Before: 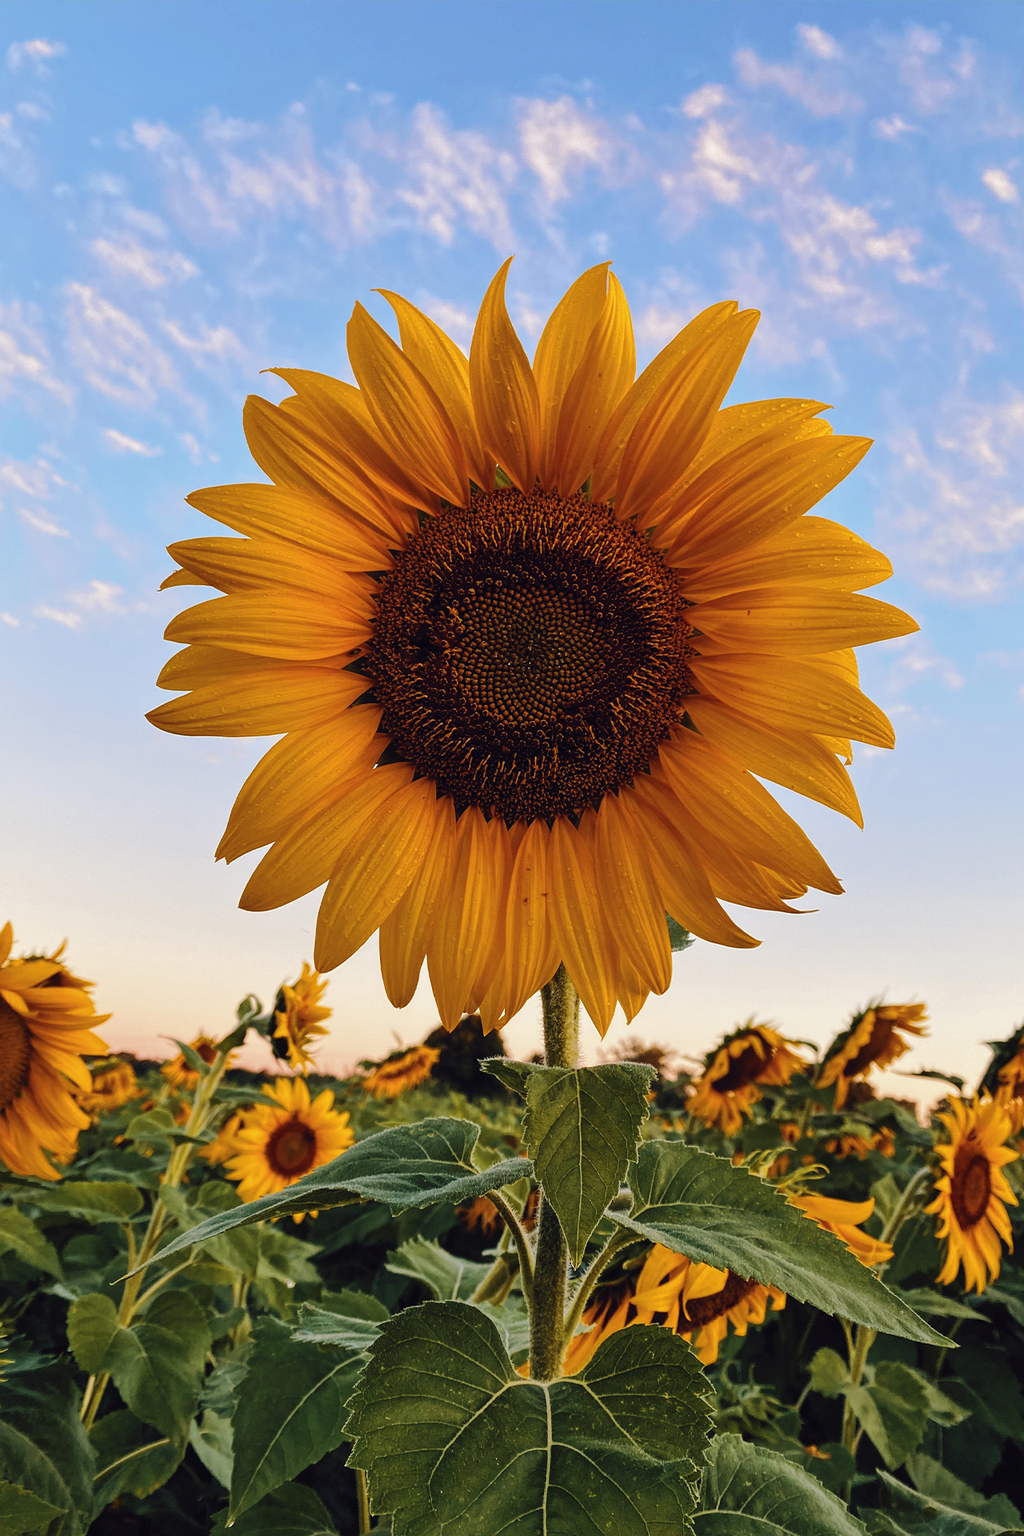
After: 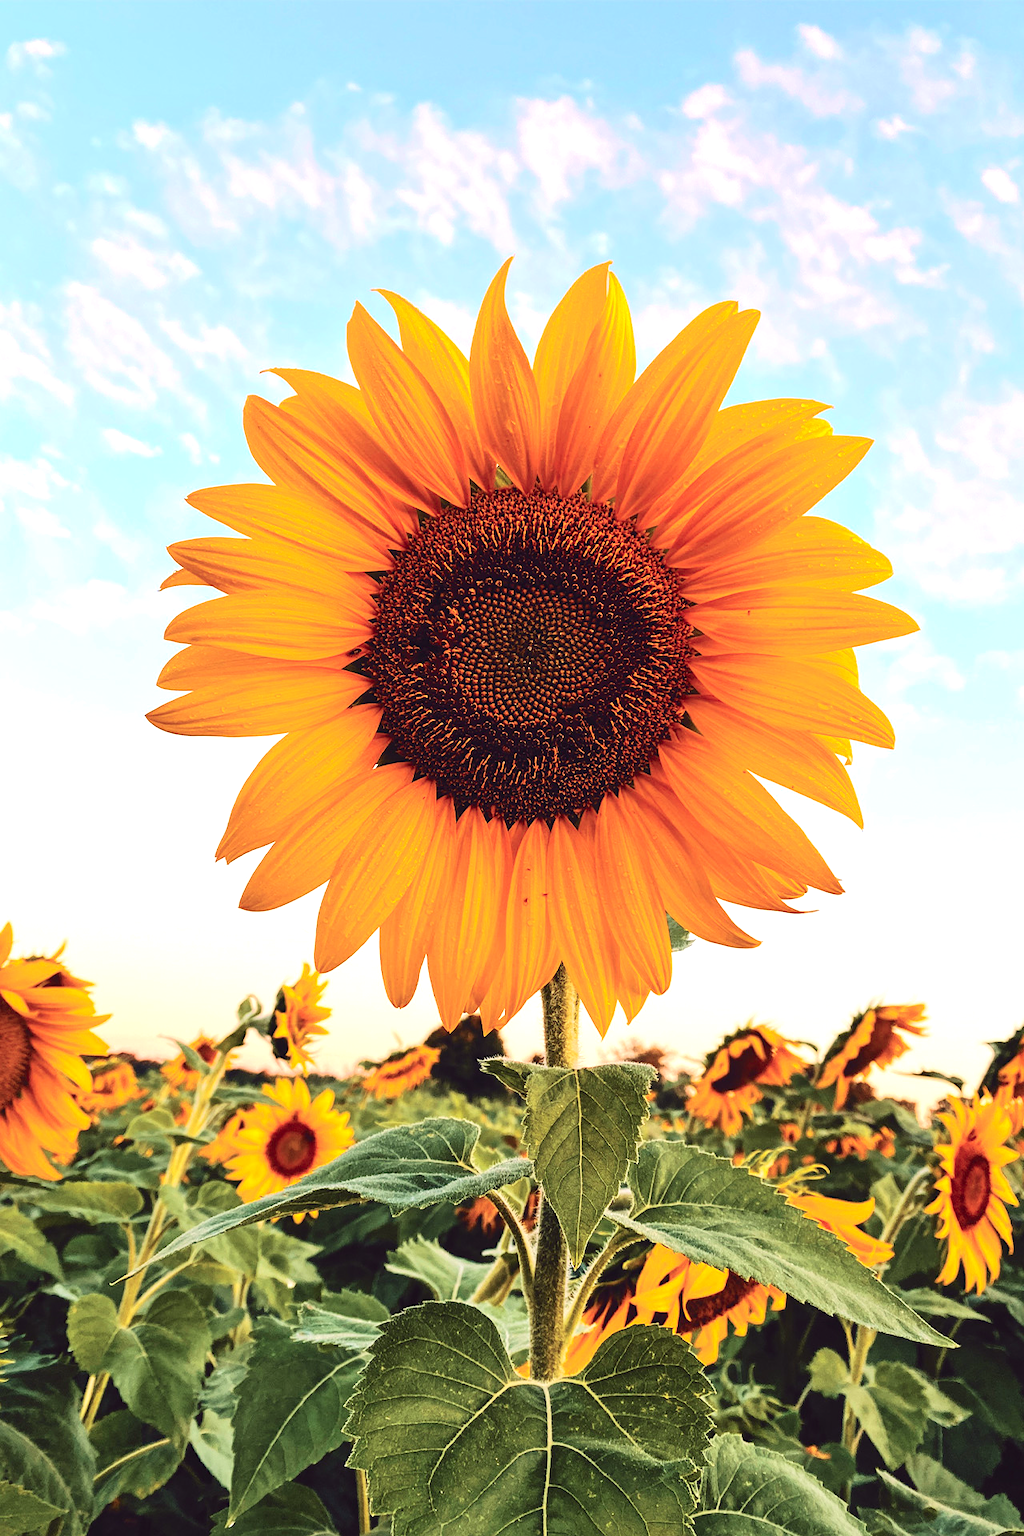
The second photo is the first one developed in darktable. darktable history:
tone curve: curves: ch0 [(0, 0.019) (0.204, 0.162) (0.491, 0.519) (0.748, 0.765) (1, 0.919)]; ch1 [(0, 0) (0.179, 0.173) (0.322, 0.32) (0.442, 0.447) (0.496, 0.504) (0.566, 0.585) (0.761, 0.803) (1, 1)]; ch2 [(0, 0) (0.434, 0.447) (0.483, 0.487) (0.555, 0.563) (0.697, 0.68) (1, 1)], color space Lab, independent channels, preserve colors none
exposure: black level correction 0, exposure 1.35 EV, compensate exposure bias true, compensate highlight preservation false
